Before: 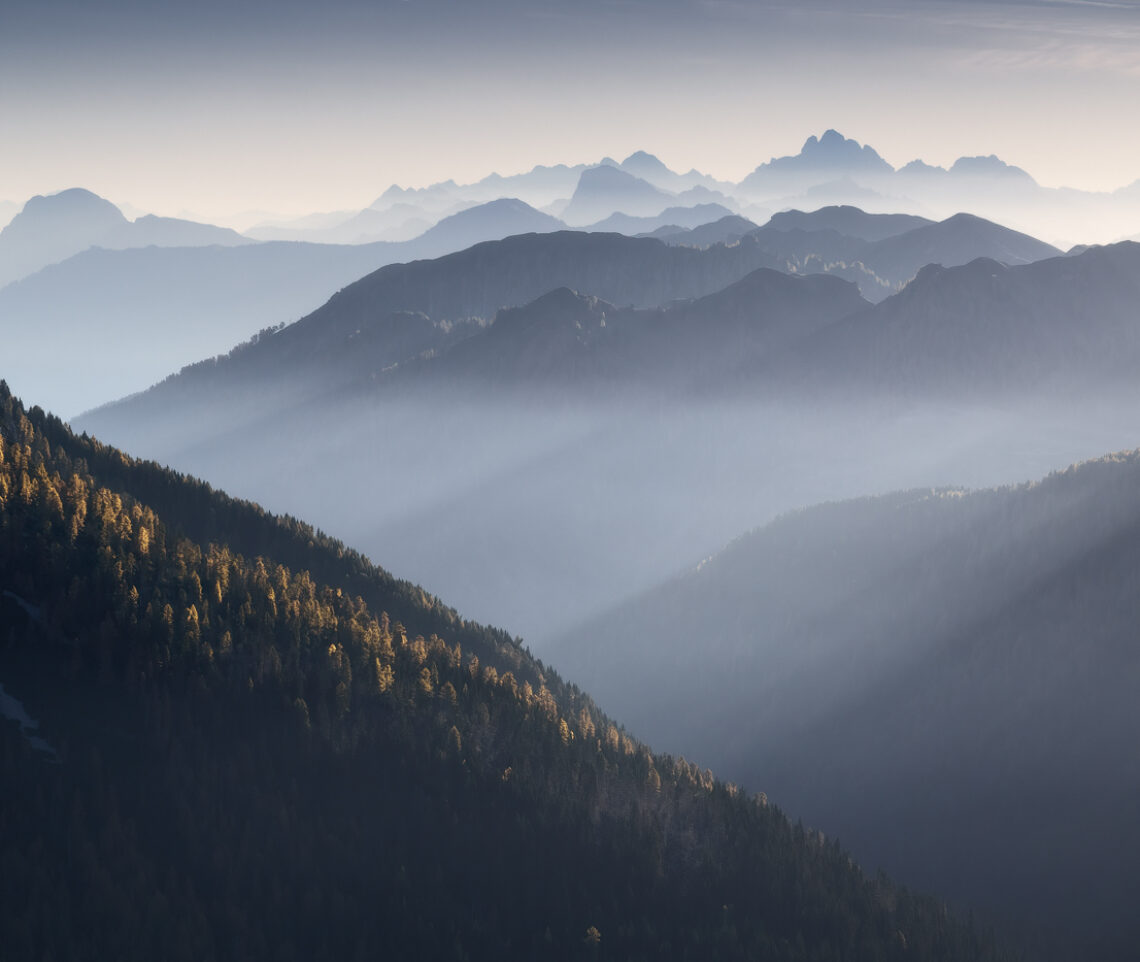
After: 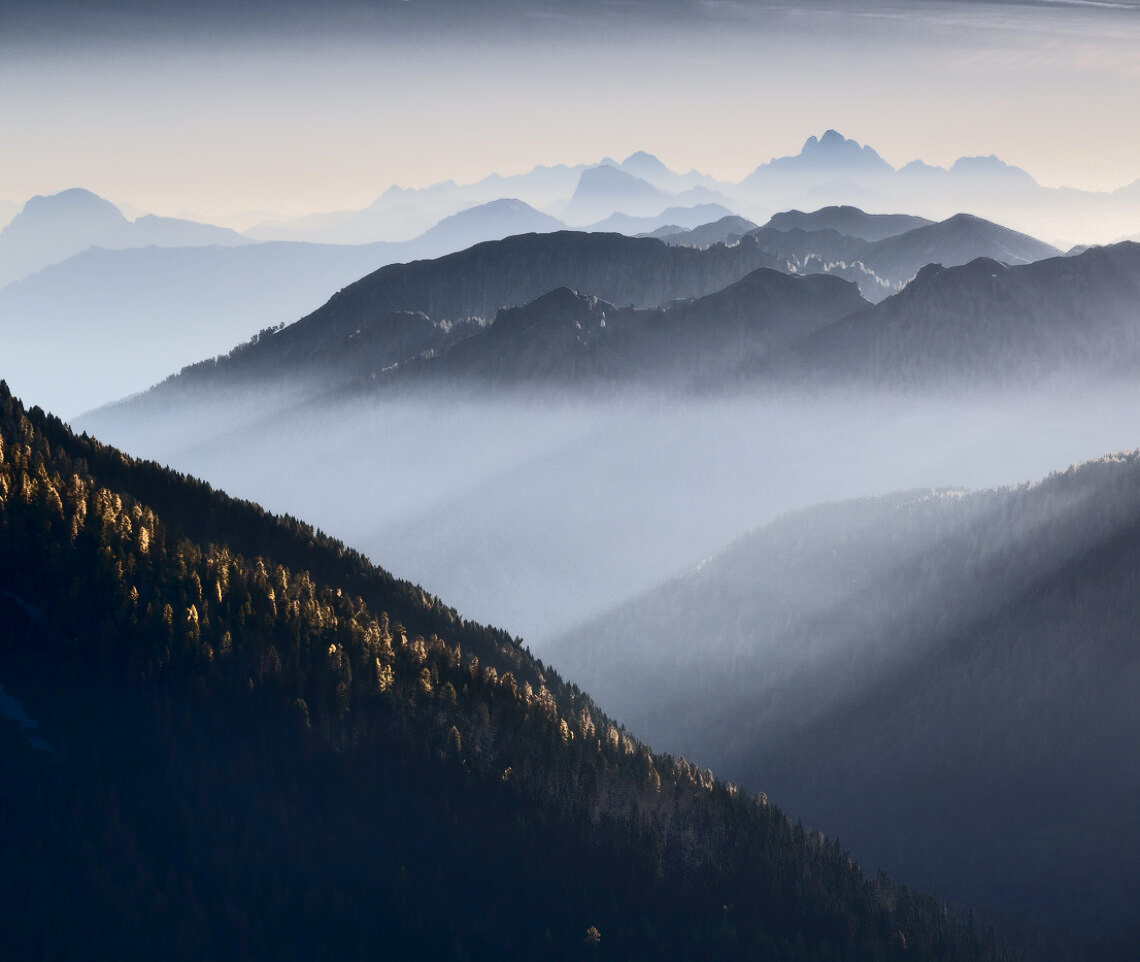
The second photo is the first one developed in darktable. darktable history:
shadows and highlights: soften with gaussian
tone curve: curves: ch0 [(0, 0) (0.003, 0.002) (0.011, 0.002) (0.025, 0.002) (0.044, 0.007) (0.069, 0.014) (0.1, 0.026) (0.136, 0.04) (0.177, 0.061) (0.224, 0.1) (0.277, 0.151) (0.335, 0.198) (0.399, 0.272) (0.468, 0.387) (0.543, 0.553) (0.623, 0.716) (0.709, 0.8) (0.801, 0.855) (0.898, 0.897) (1, 1)], color space Lab, independent channels, preserve colors none
